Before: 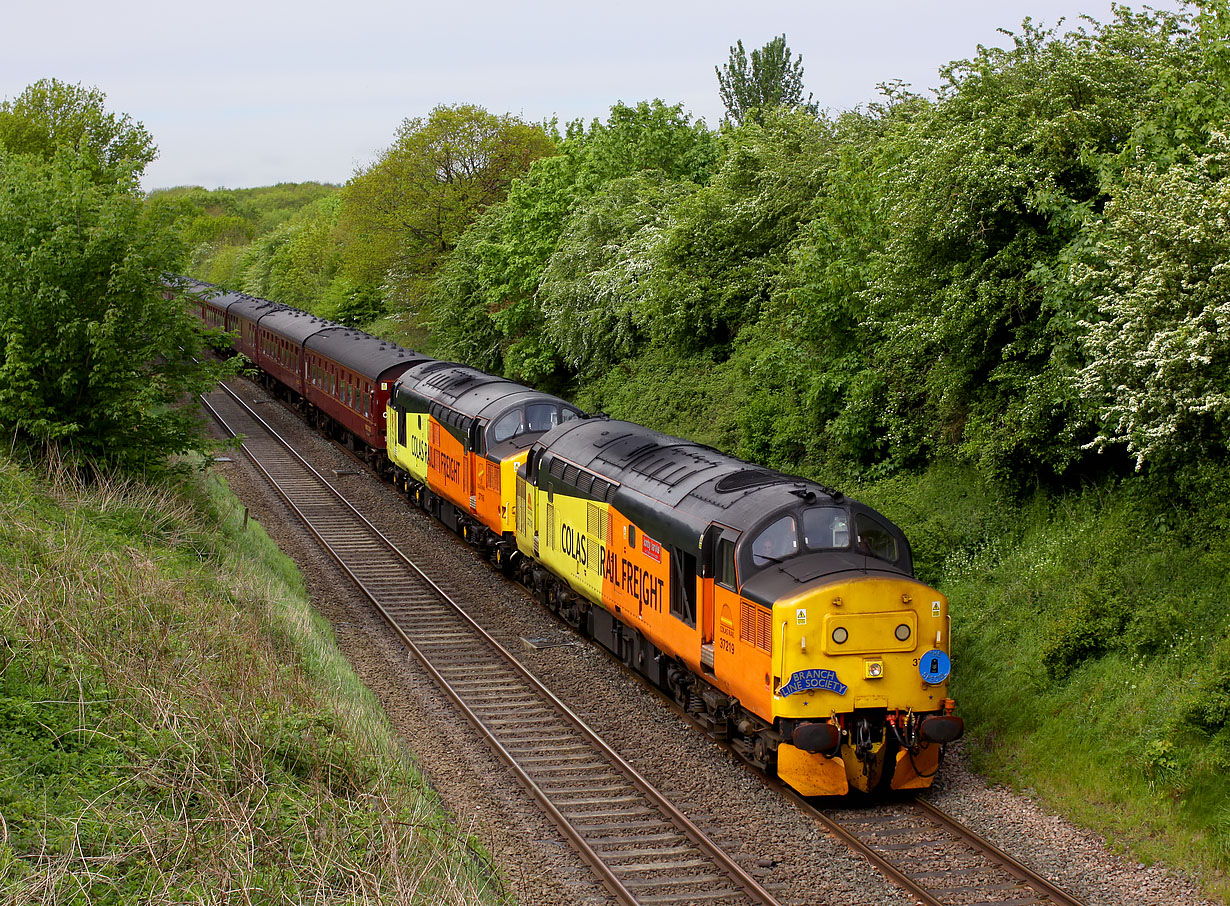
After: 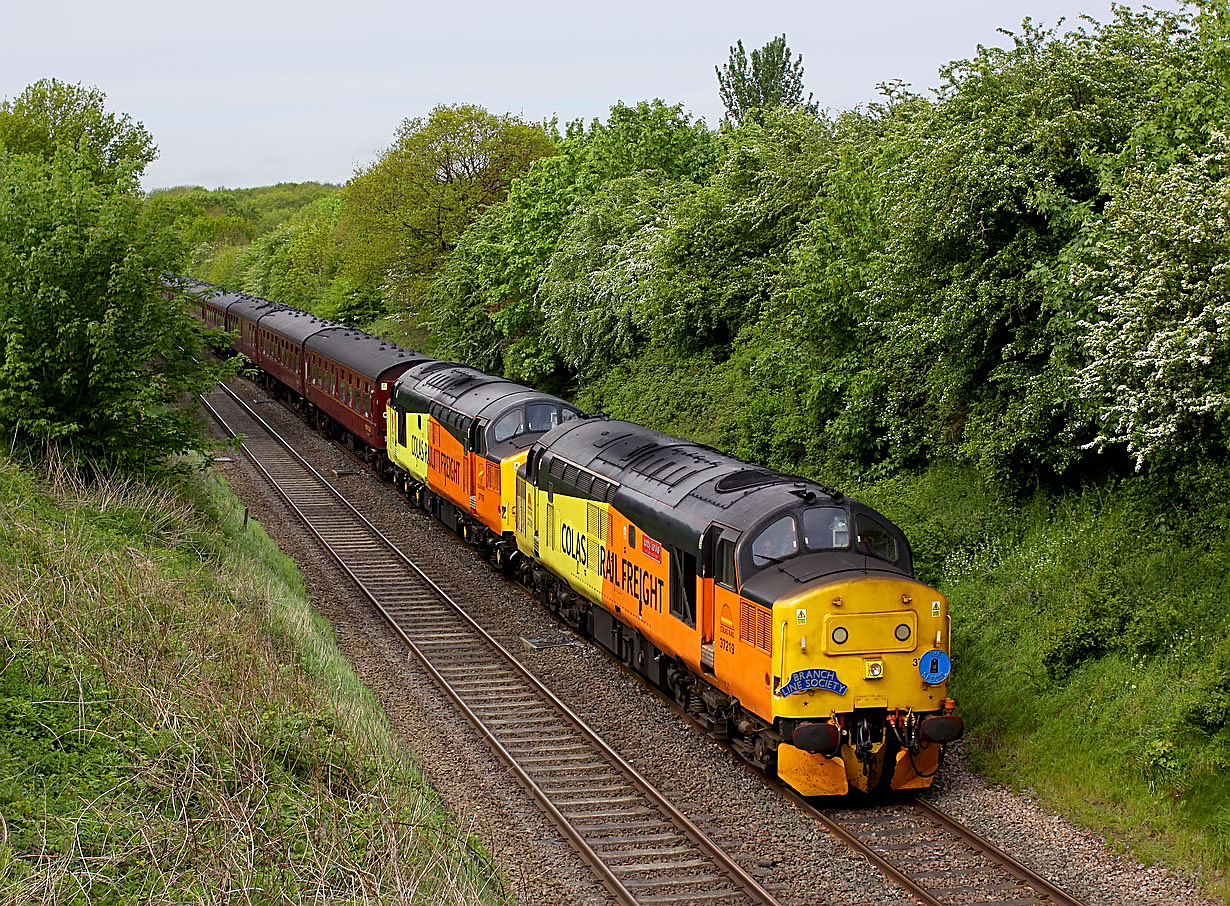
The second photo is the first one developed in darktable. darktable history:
color zones: curves: ch0 [(0.25, 0.5) (0.423, 0.5) (0.443, 0.5) (0.521, 0.756) (0.568, 0.5) (0.576, 0.5) (0.75, 0.5)]; ch1 [(0.25, 0.5) (0.423, 0.5) (0.443, 0.5) (0.539, 0.873) (0.624, 0.565) (0.631, 0.5) (0.75, 0.5)]
sharpen: on, module defaults
